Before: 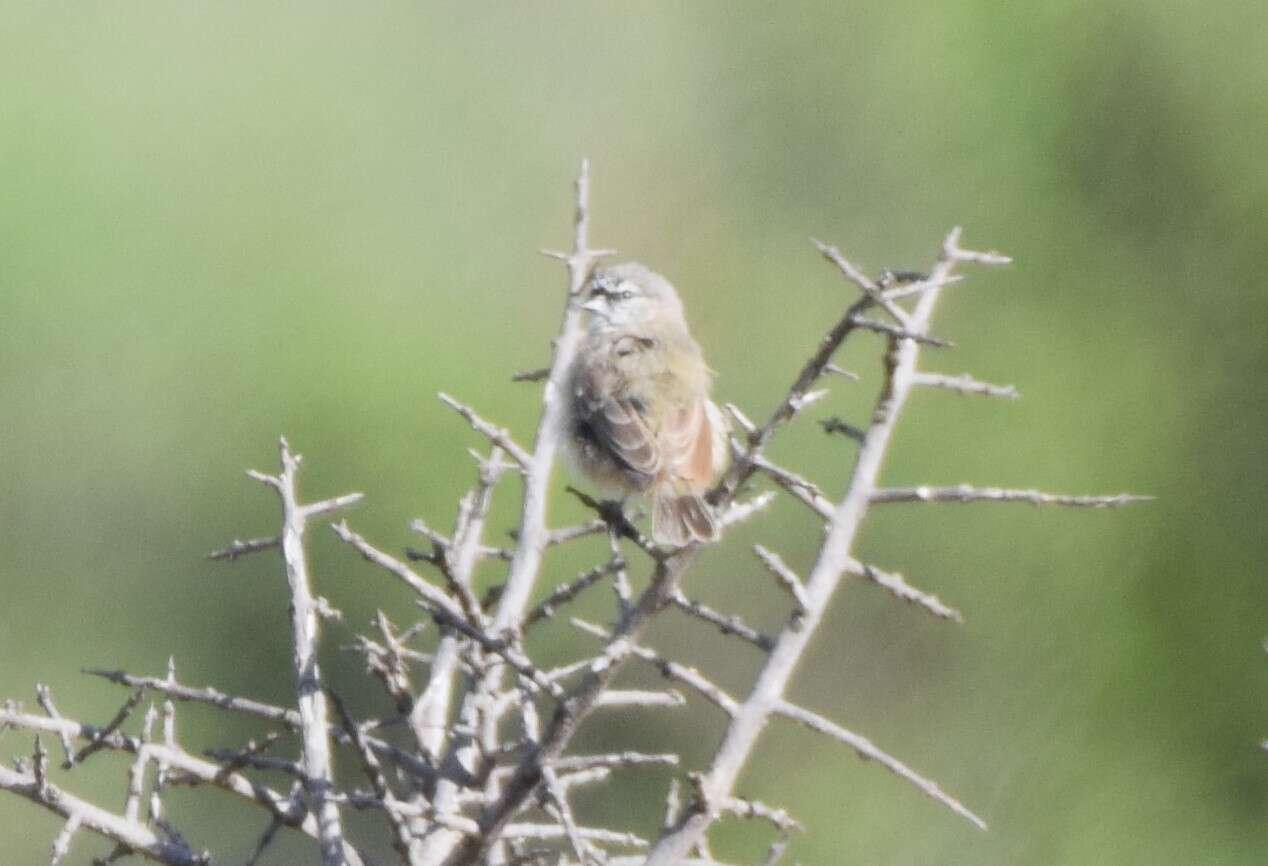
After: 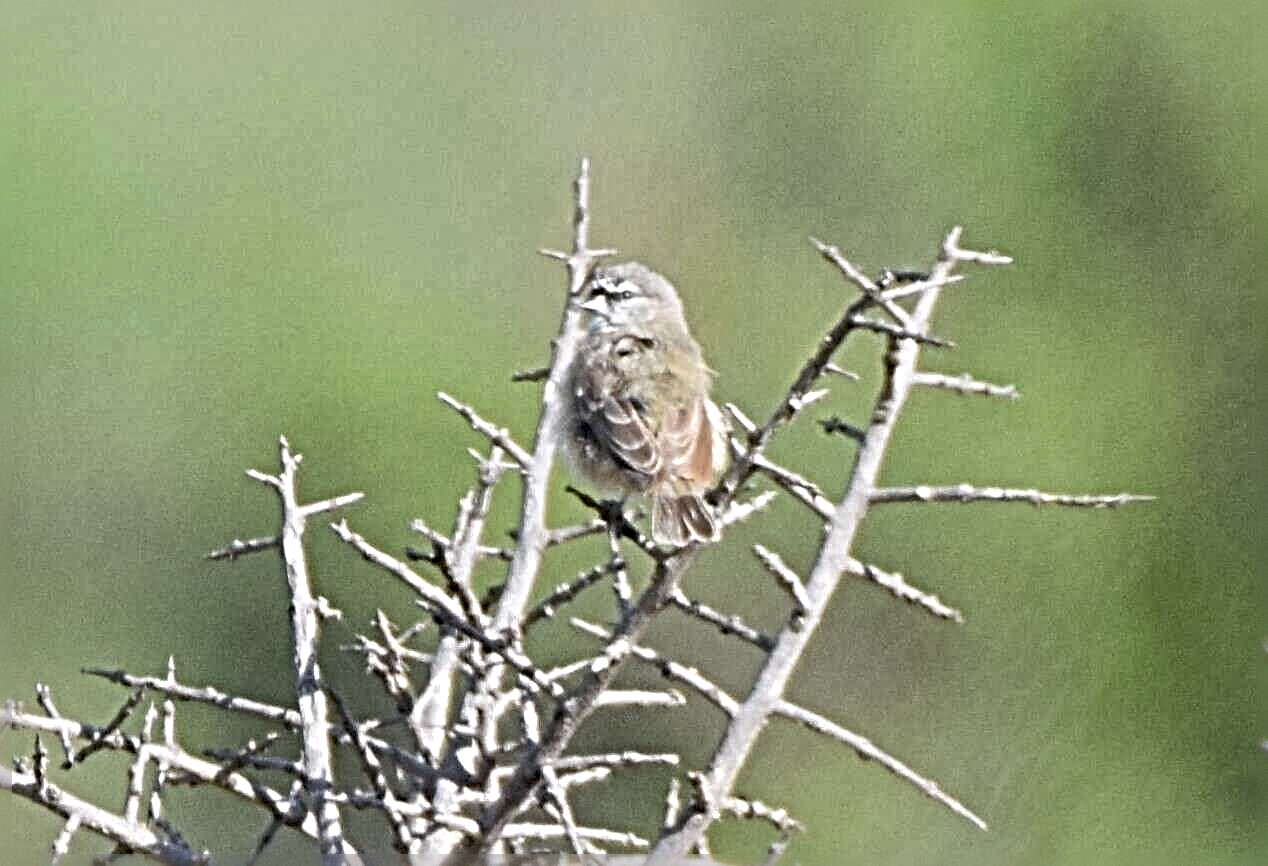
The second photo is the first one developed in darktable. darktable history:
contrast brightness saturation: contrast 0.08, saturation 0.02
shadows and highlights: on, module defaults
sharpen: radius 6.3, amount 1.8, threshold 0
